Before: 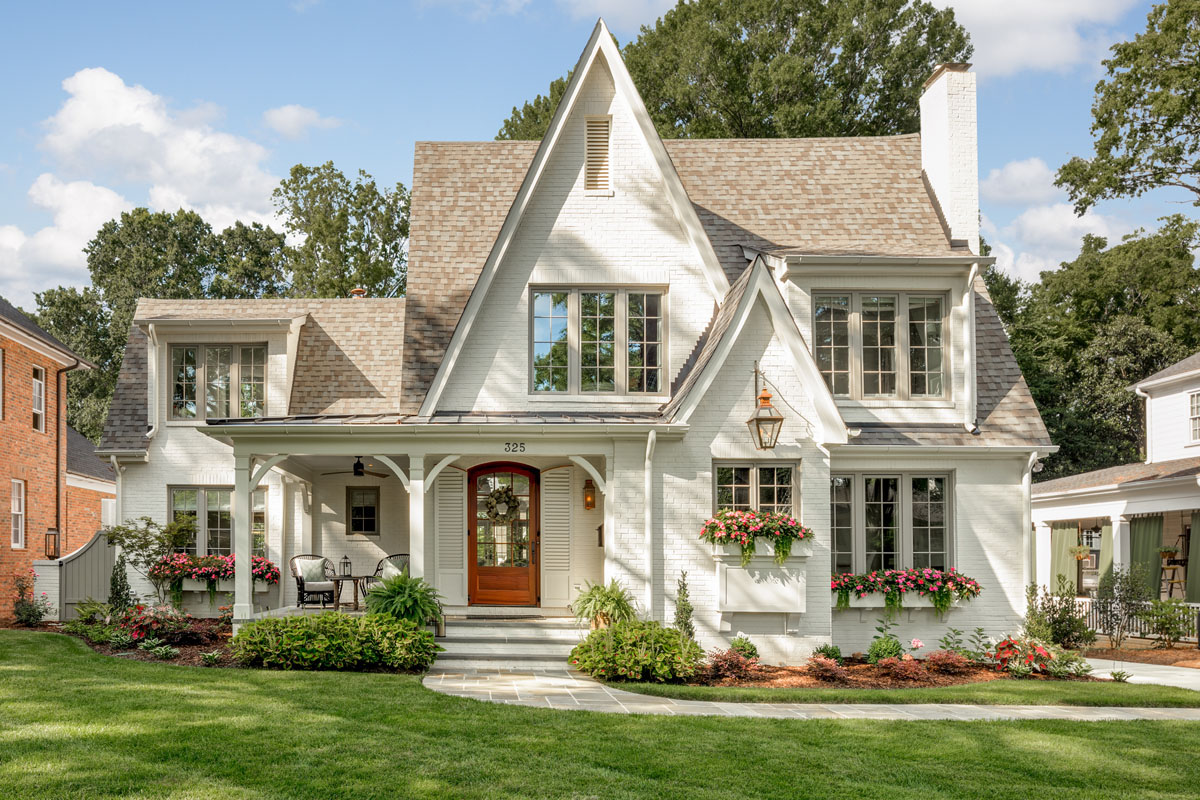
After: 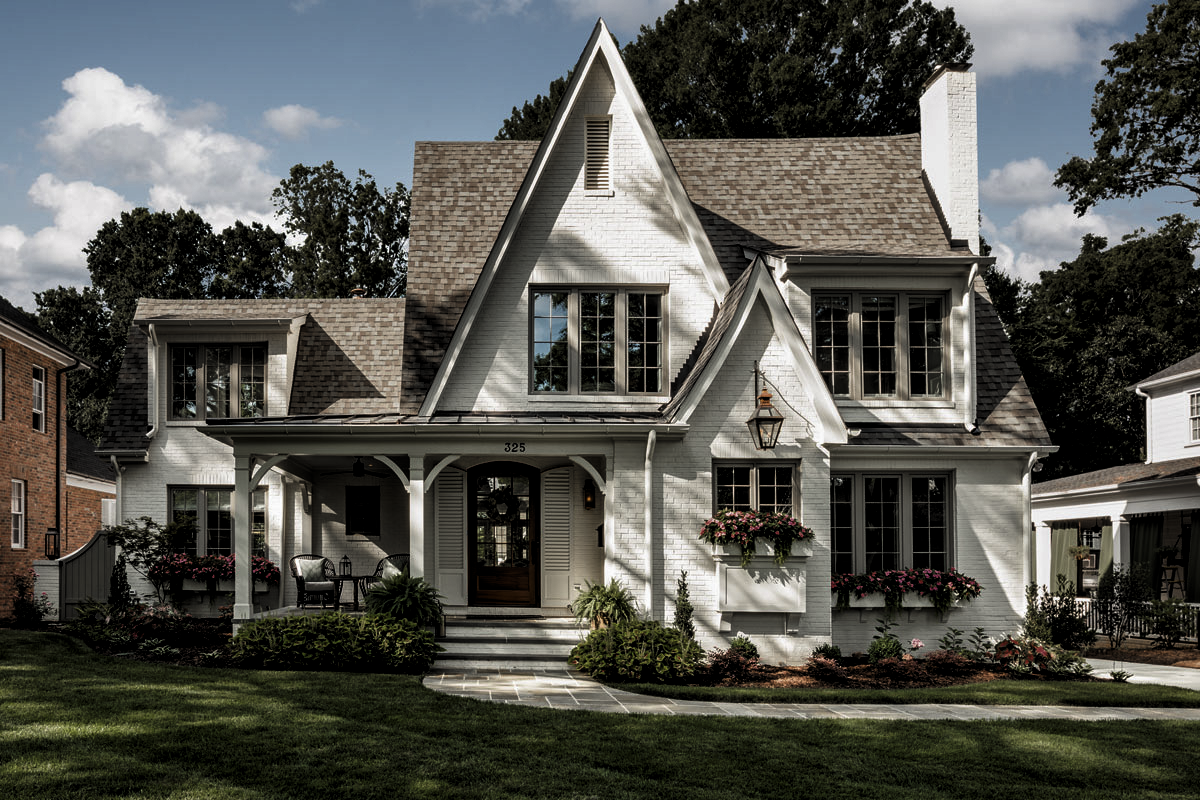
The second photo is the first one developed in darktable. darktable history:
exposure: exposure -0.05 EV
tone equalizer: on, module defaults
levels: mode automatic, black 8.58%, gray 59.42%, levels [0, 0.445, 1]
